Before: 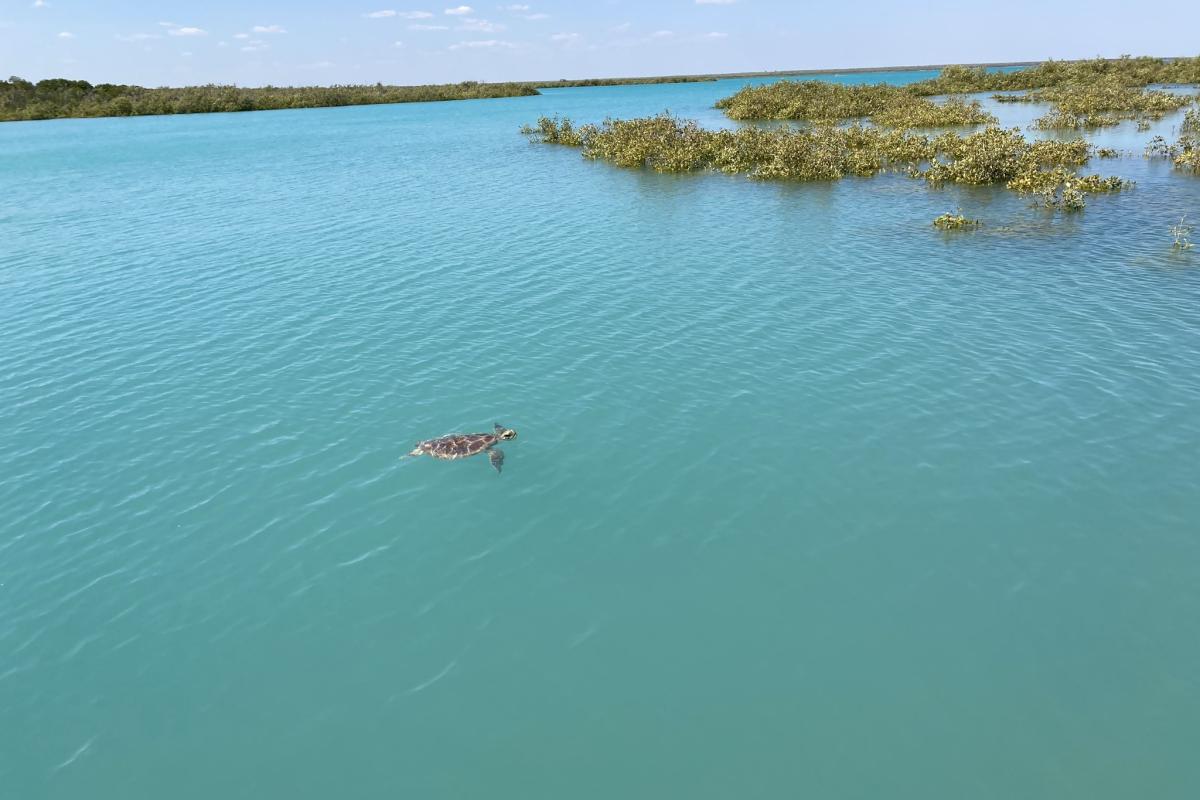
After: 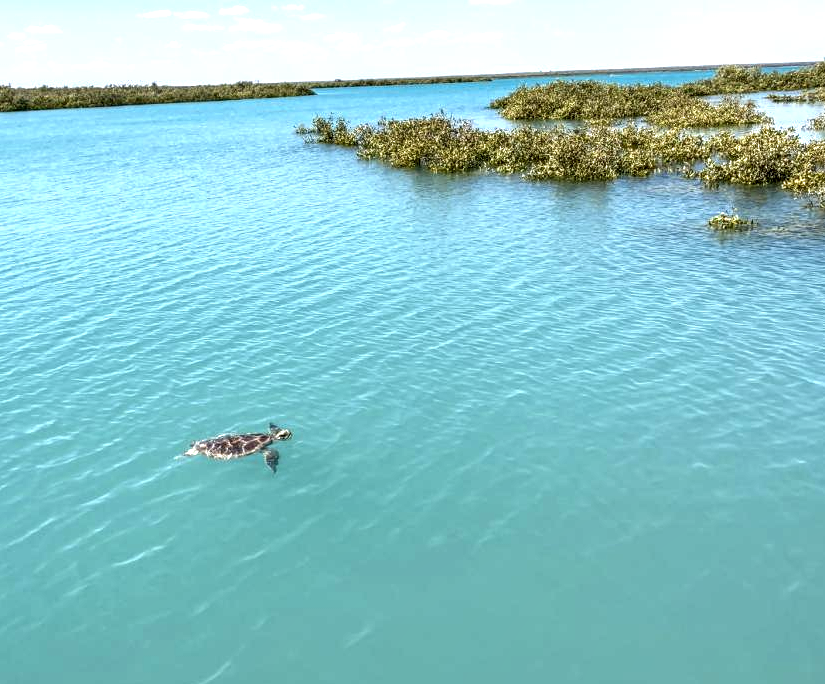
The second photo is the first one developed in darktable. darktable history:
local contrast: highlights 0%, shadows 7%, detail 182%
exposure: exposure 0.609 EV, compensate highlight preservation false
crop: left 18.819%, right 12.402%, bottom 14.463%
